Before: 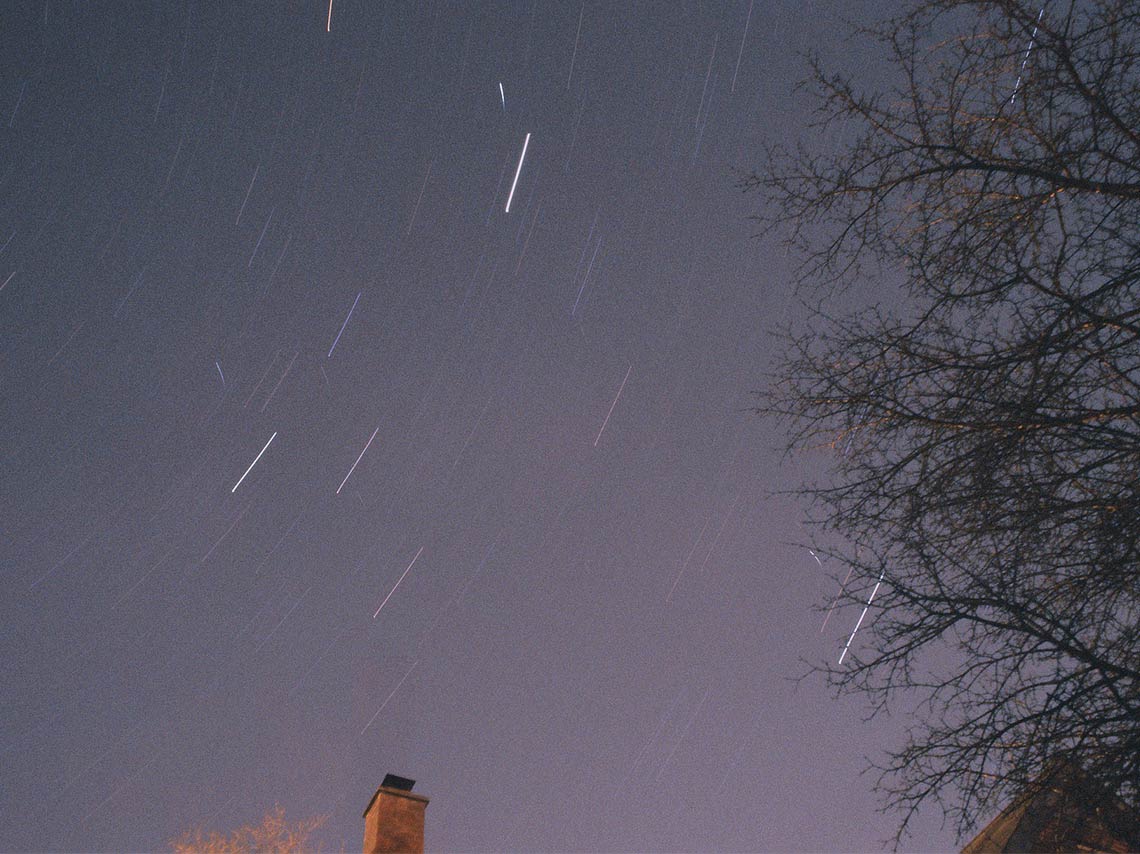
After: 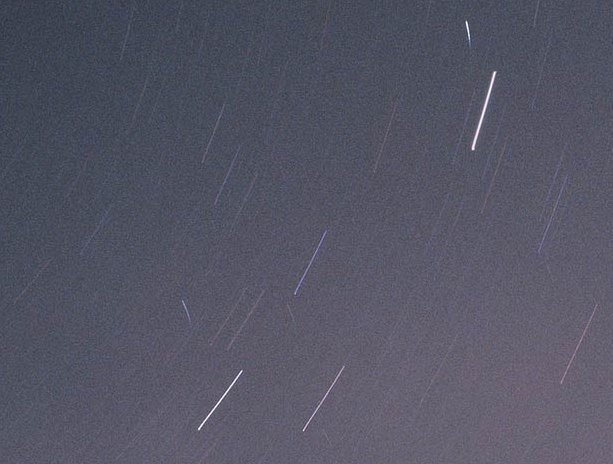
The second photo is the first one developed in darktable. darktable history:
crop and rotate: left 3.033%, top 7.488%, right 43.109%, bottom 38.123%
